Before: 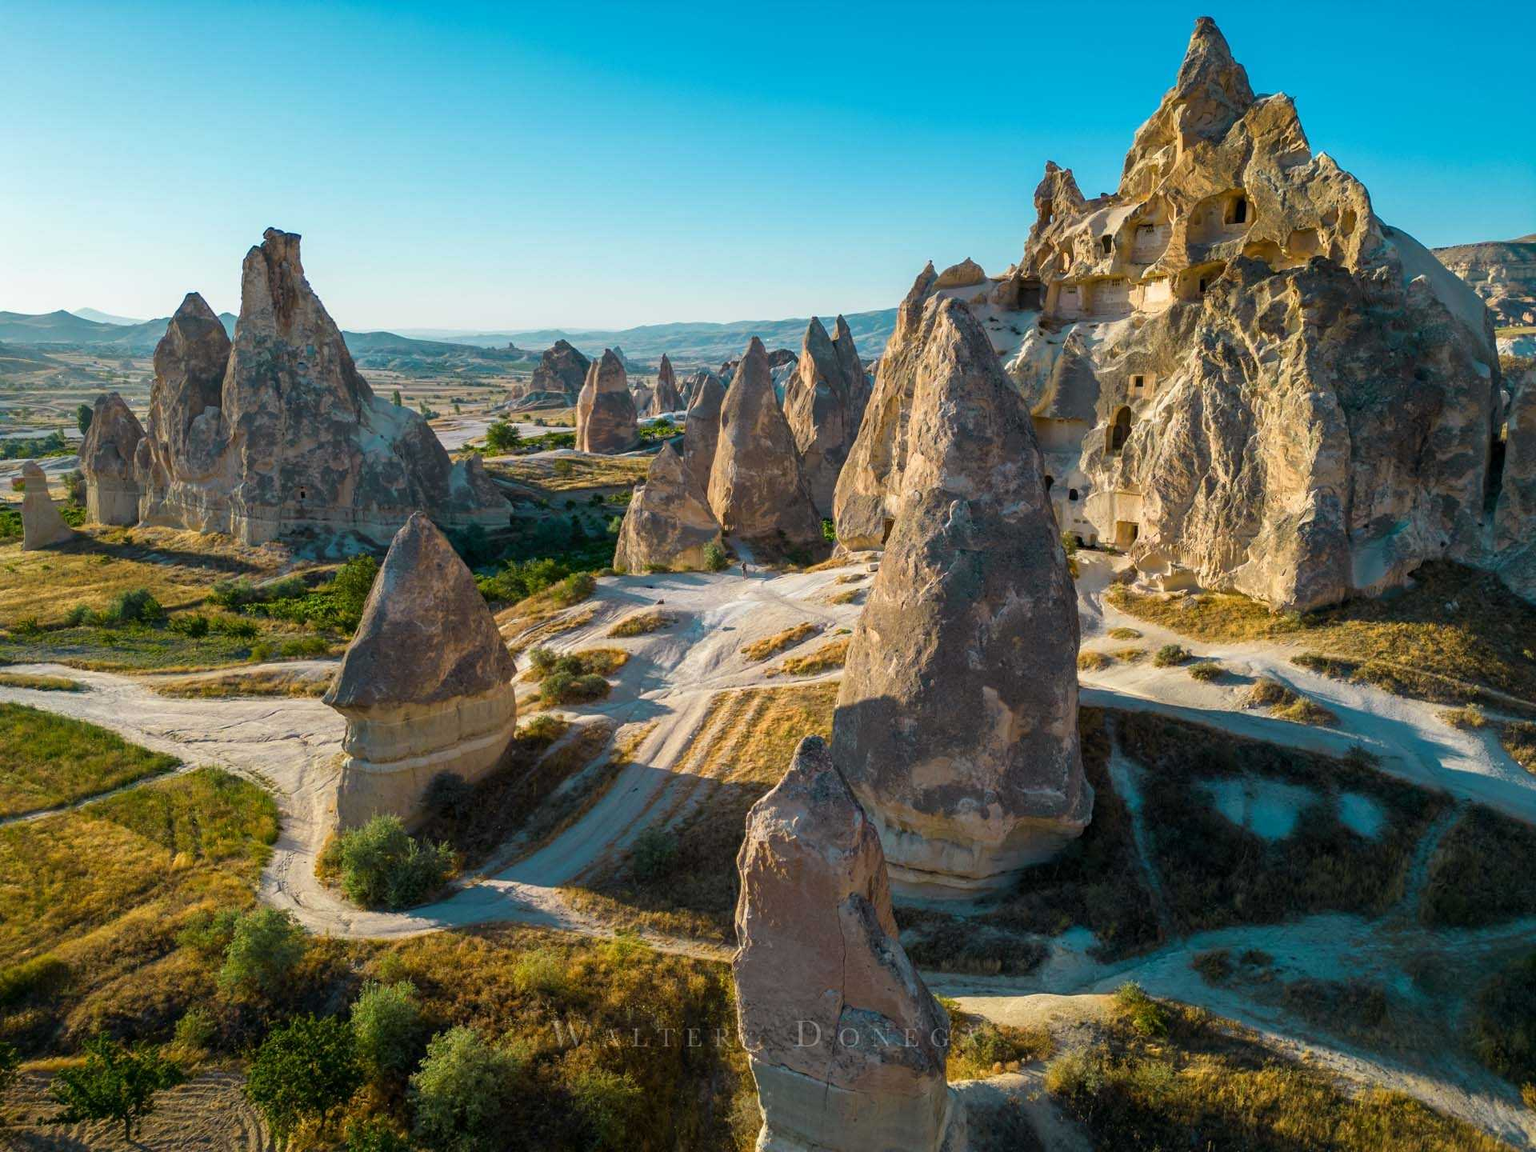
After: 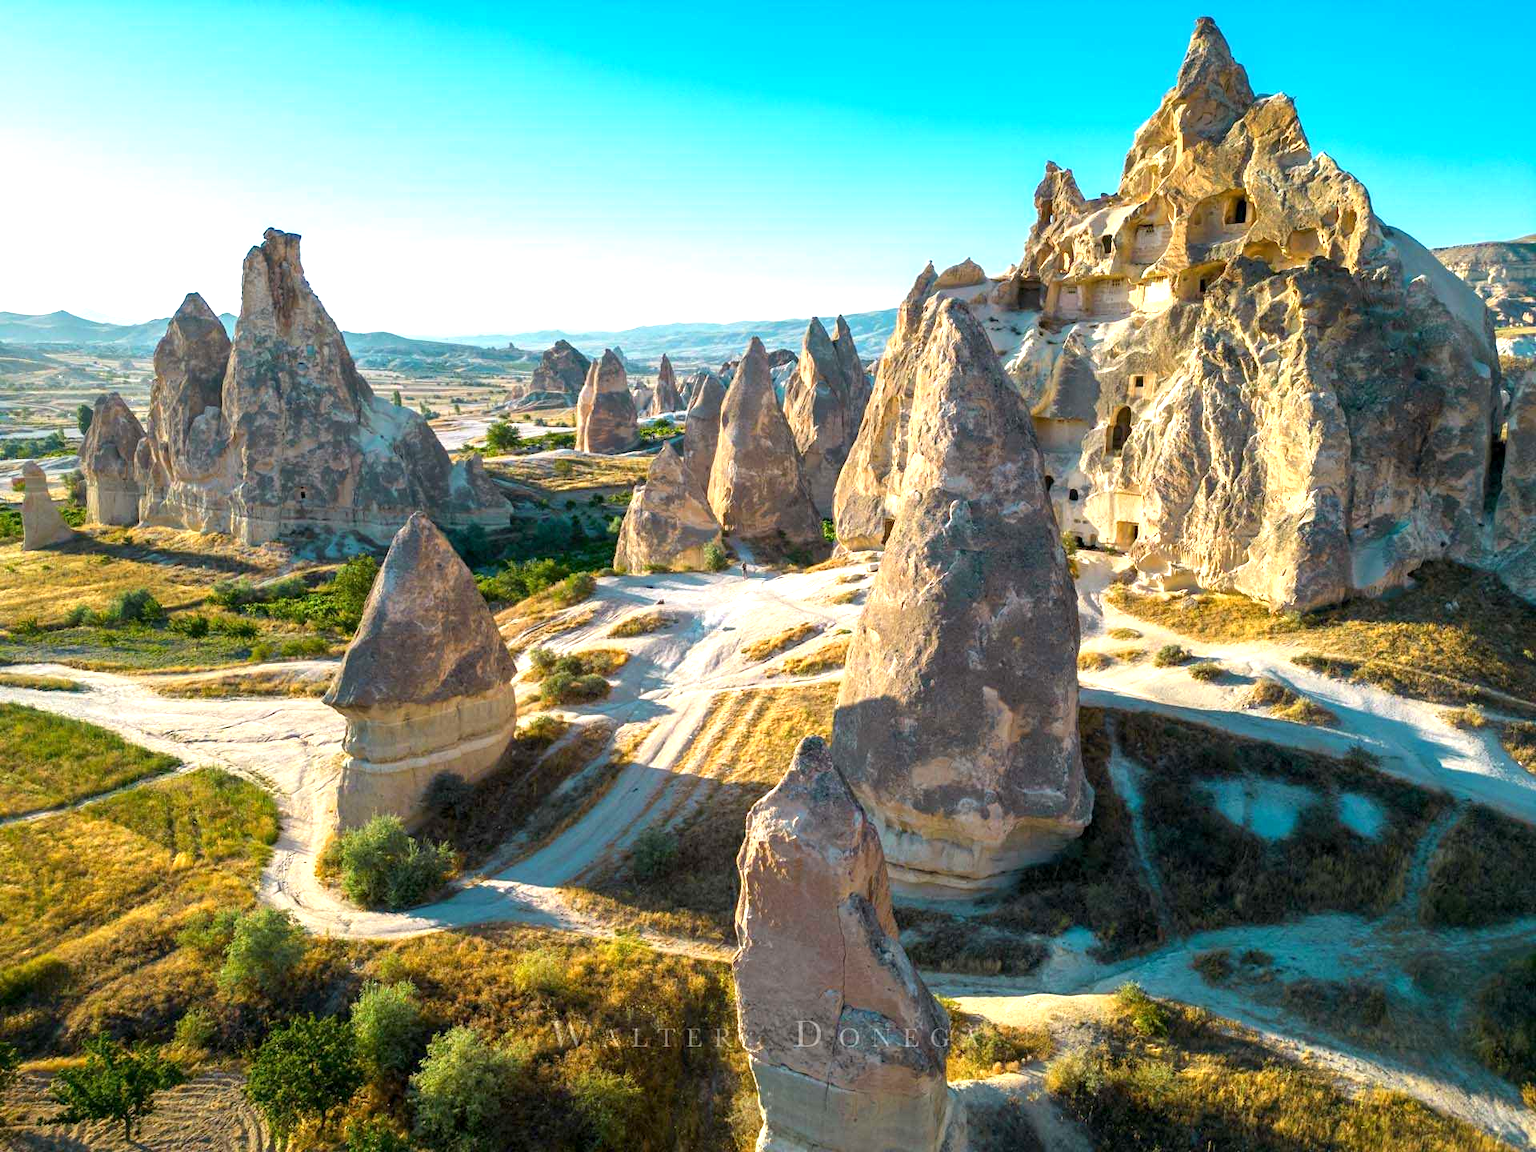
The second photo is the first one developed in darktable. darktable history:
exposure: black level correction 0.001, exposure 0.963 EV, compensate exposure bias true, compensate highlight preservation false
